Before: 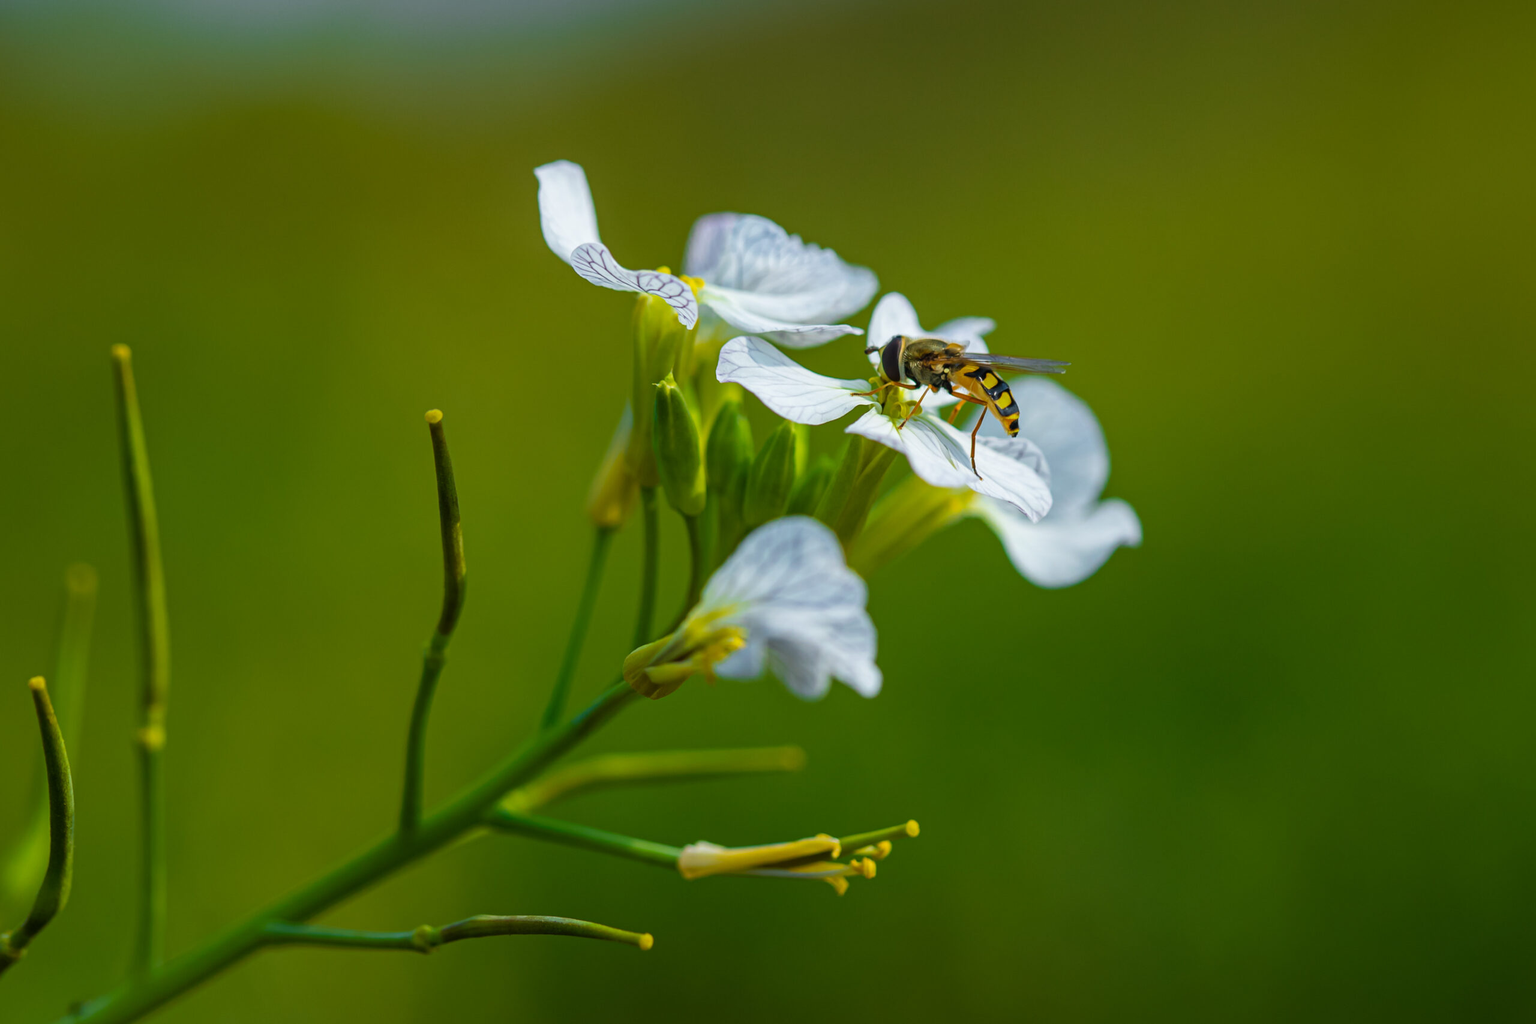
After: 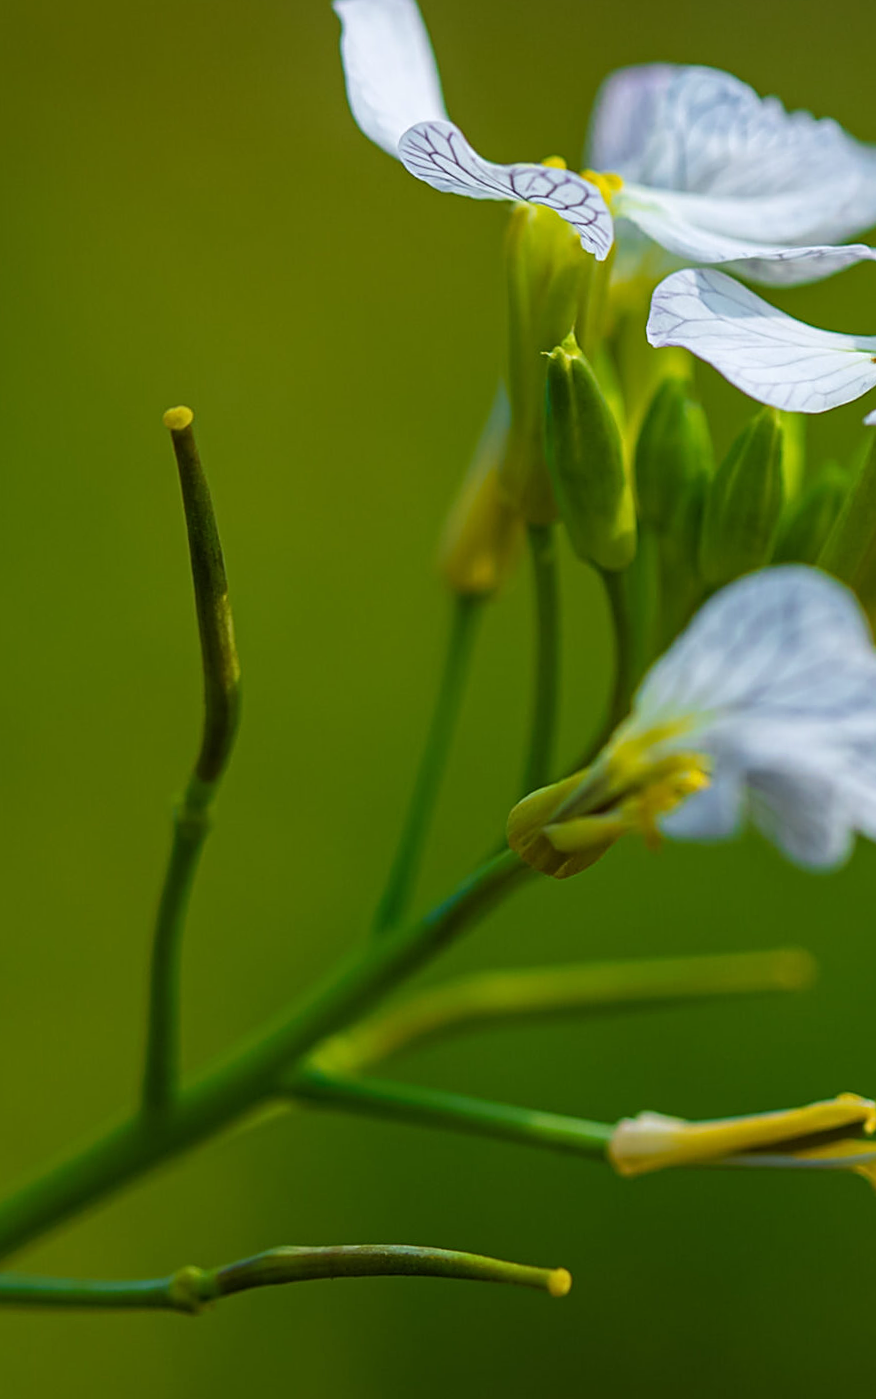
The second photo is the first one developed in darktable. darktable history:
white balance: red 1.004, blue 1.024
rotate and perspective: rotation -1.77°, lens shift (horizontal) 0.004, automatic cropping off
sharpen: on, module defaults
crop and rotate: left 21.77%, top 18.528%, right 44.676%, bottom 2.997%
